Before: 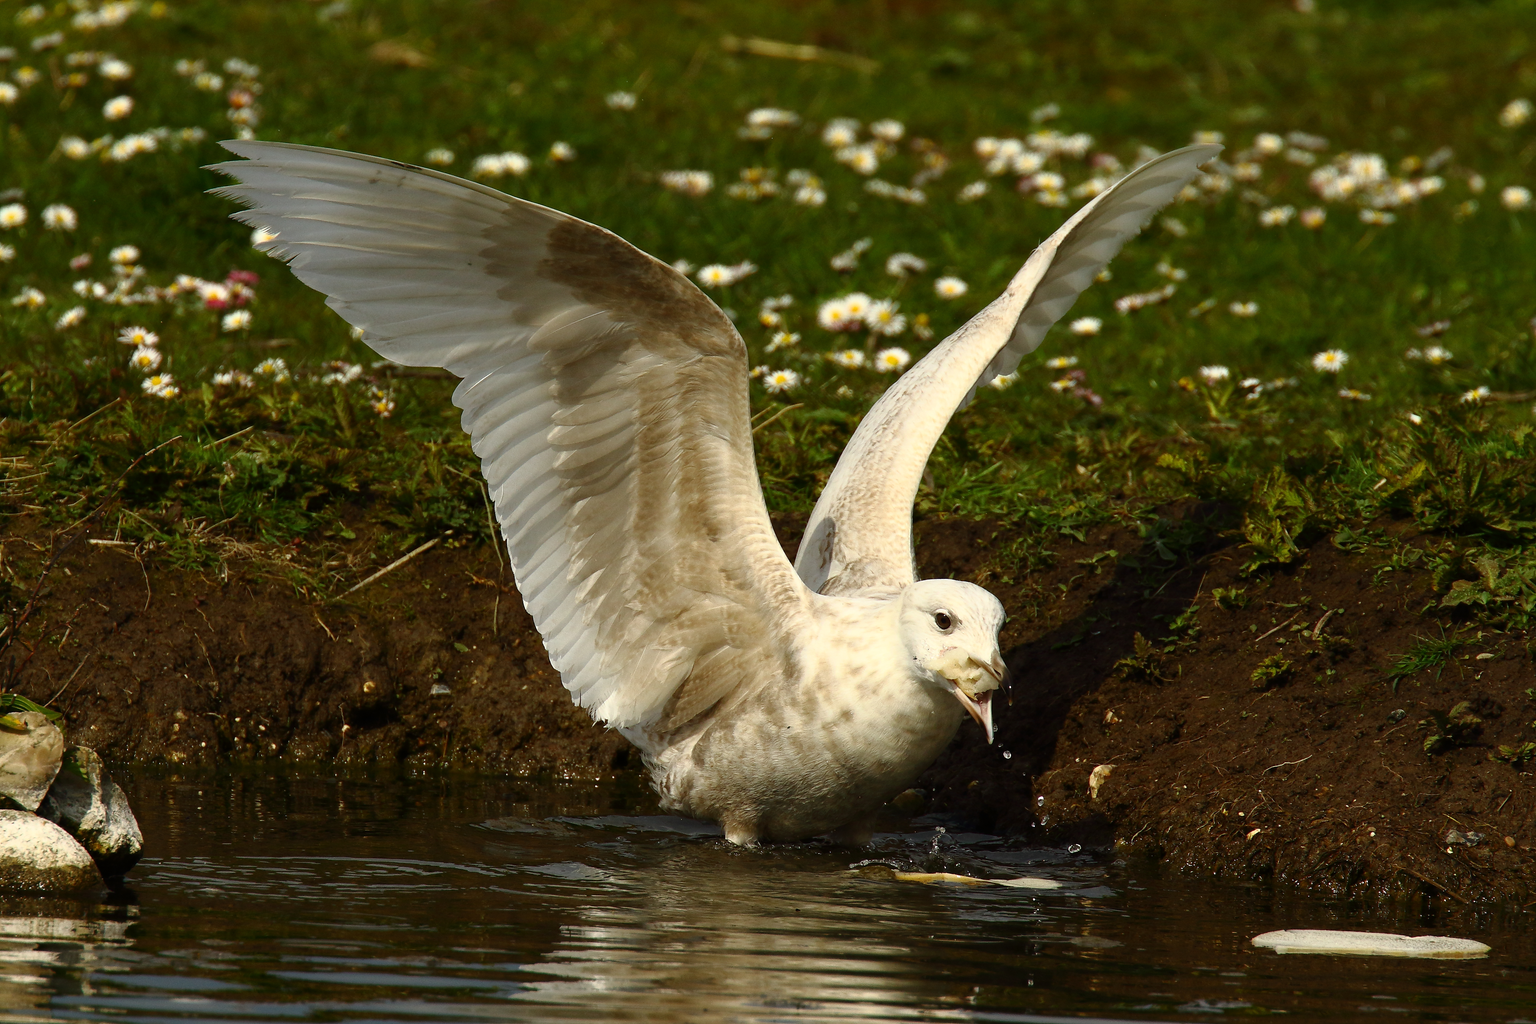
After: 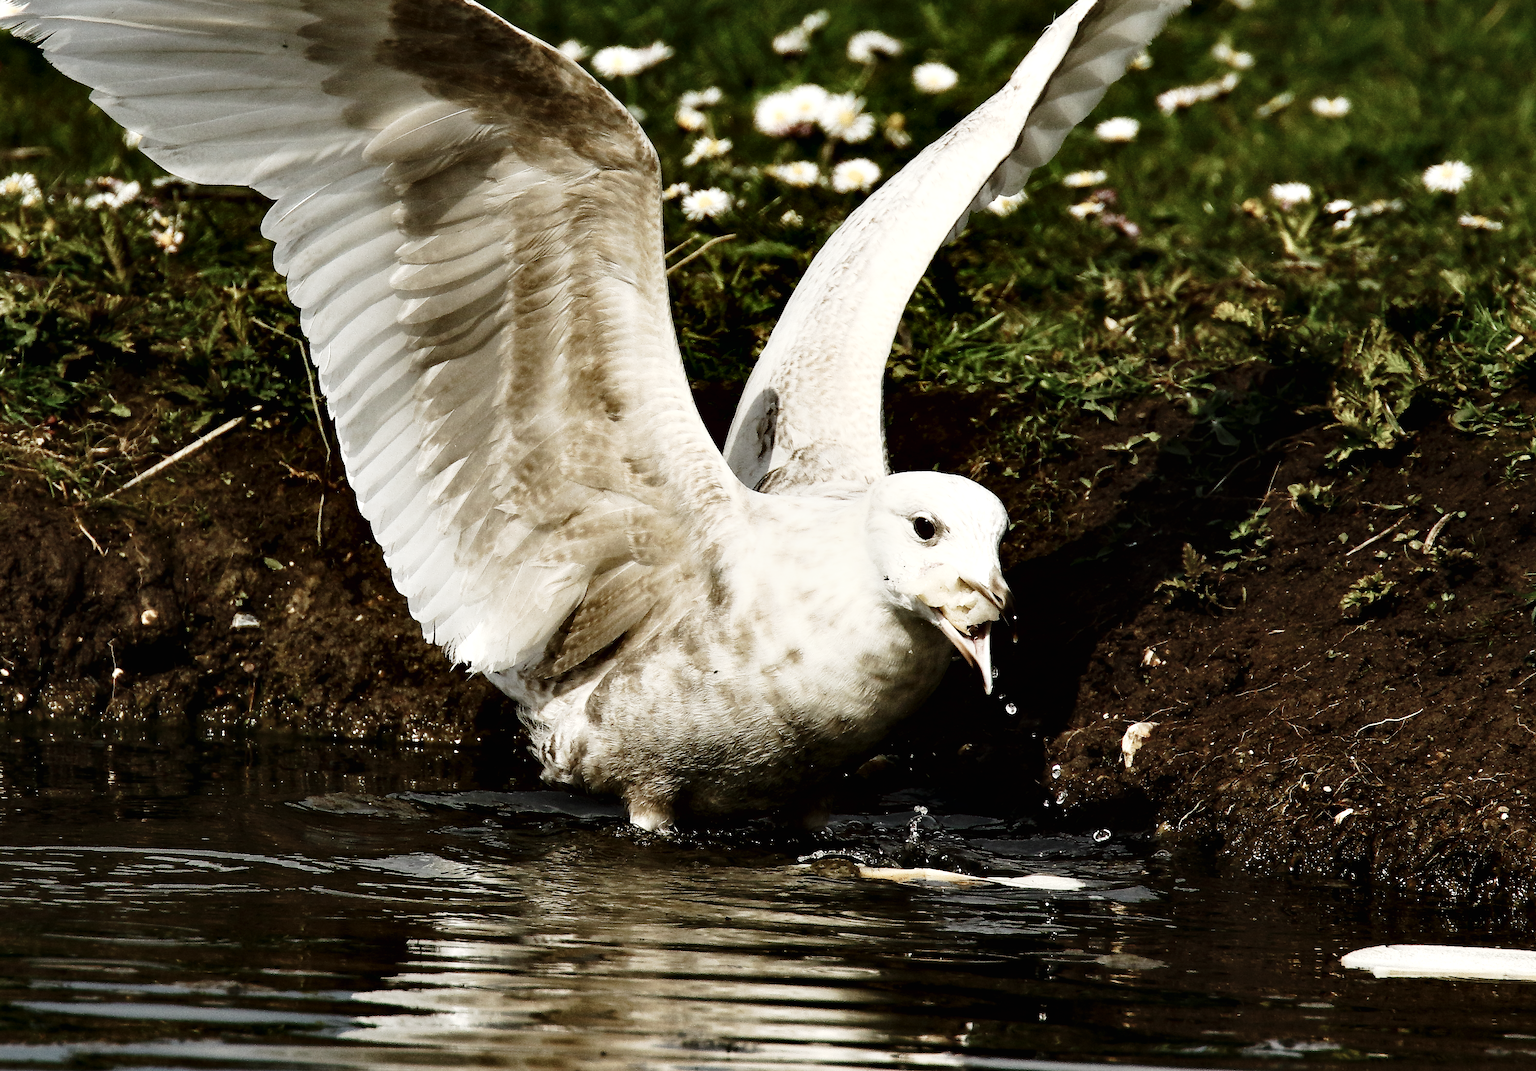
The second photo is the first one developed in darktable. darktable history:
contrast equalizer: octaves 7, y [[0.609, 0.611, 0.615, 0.613, 0.607, 0.603], [0.504, 0.498, 0.496, 0.499, 0.506, 0.516], [0 ×6], [0 ×6], [0 ×6]]
crop: left 16.865%, top 22.476%, right 9.088%
contrast brightness saturation: contrast 0.098, saturation -0.357
tone curve: curves: ch0 [(0, 0.005) (0.103, 0.081) (0.196, 0.197) (0.391, 0.469) (0.491, 0.585) (0.638, 0.751) (0.822, 0.886) (0.997, 0.959)]; ch1 [(0, 0) (0.172, 0.123) (0.324, 0.253) (0.396, 0.388) (0.474, 0.479) (0.499, 0.498) (0.529, 0.528) (0.579, 0.614) (0.633, 0.677) (0.812, 0.856) (1, 1)]; ch2 [(0, 0) (0.411, 0.424) (0.459, 0.478) (0.5, 0.501) (0.517, 0.526) (0.553, 0.583) (0.609, 0.646) (0.708, 0.768) (0.839, 0.916) (1, 1)], preserve colors none
